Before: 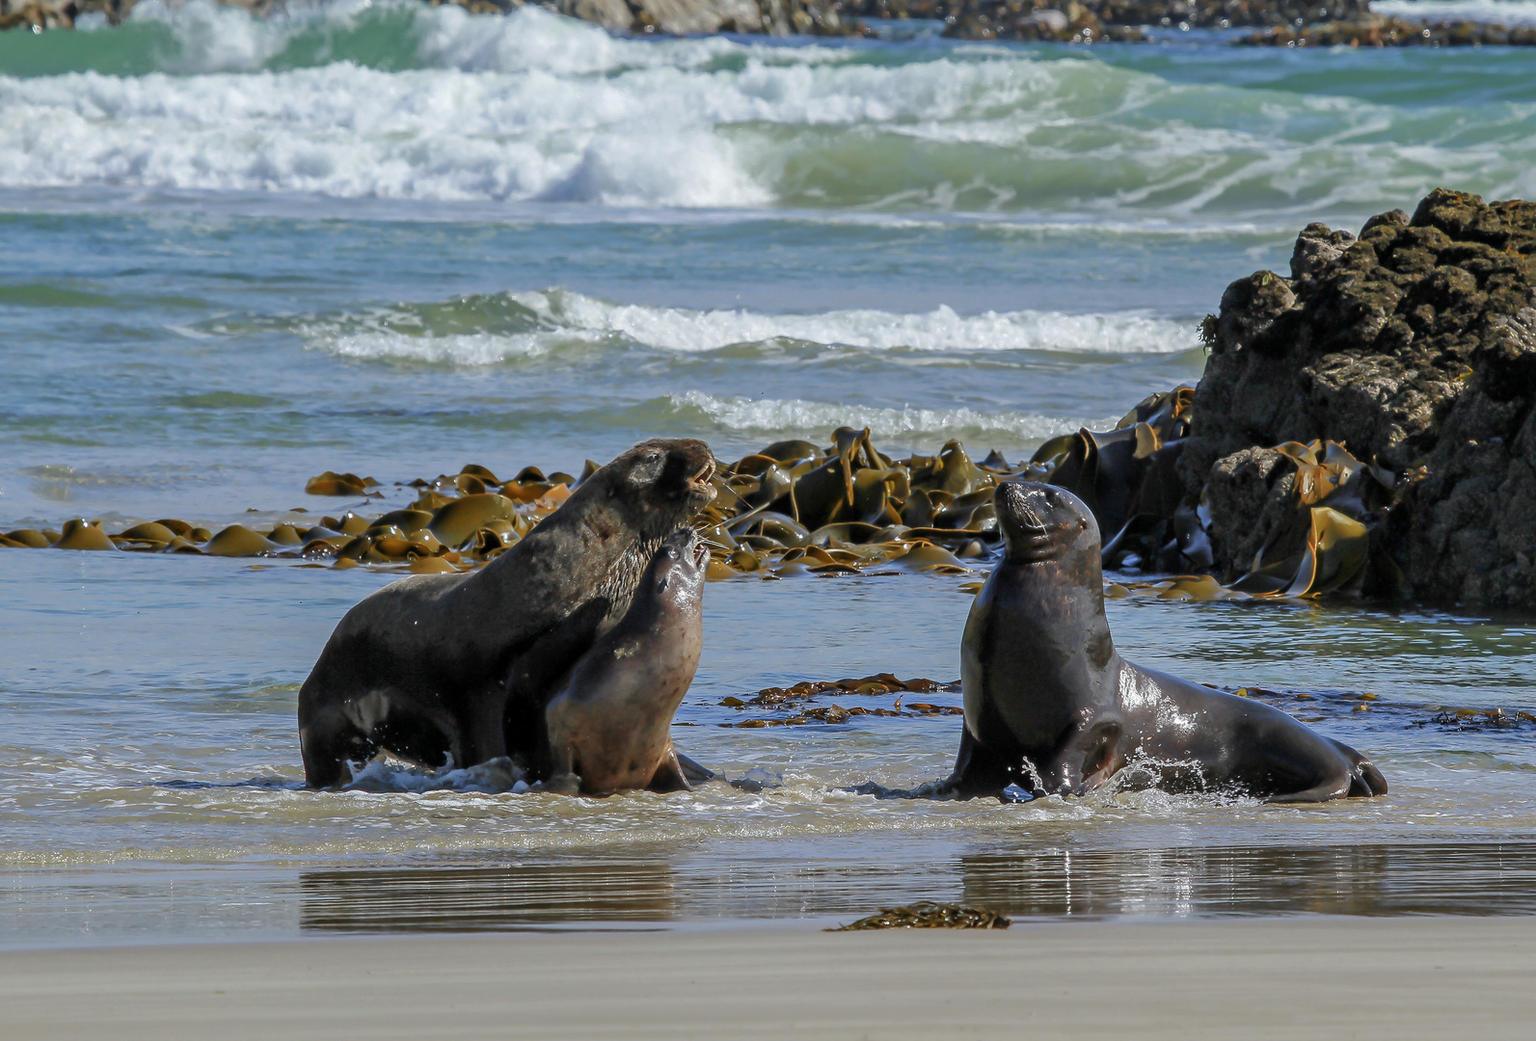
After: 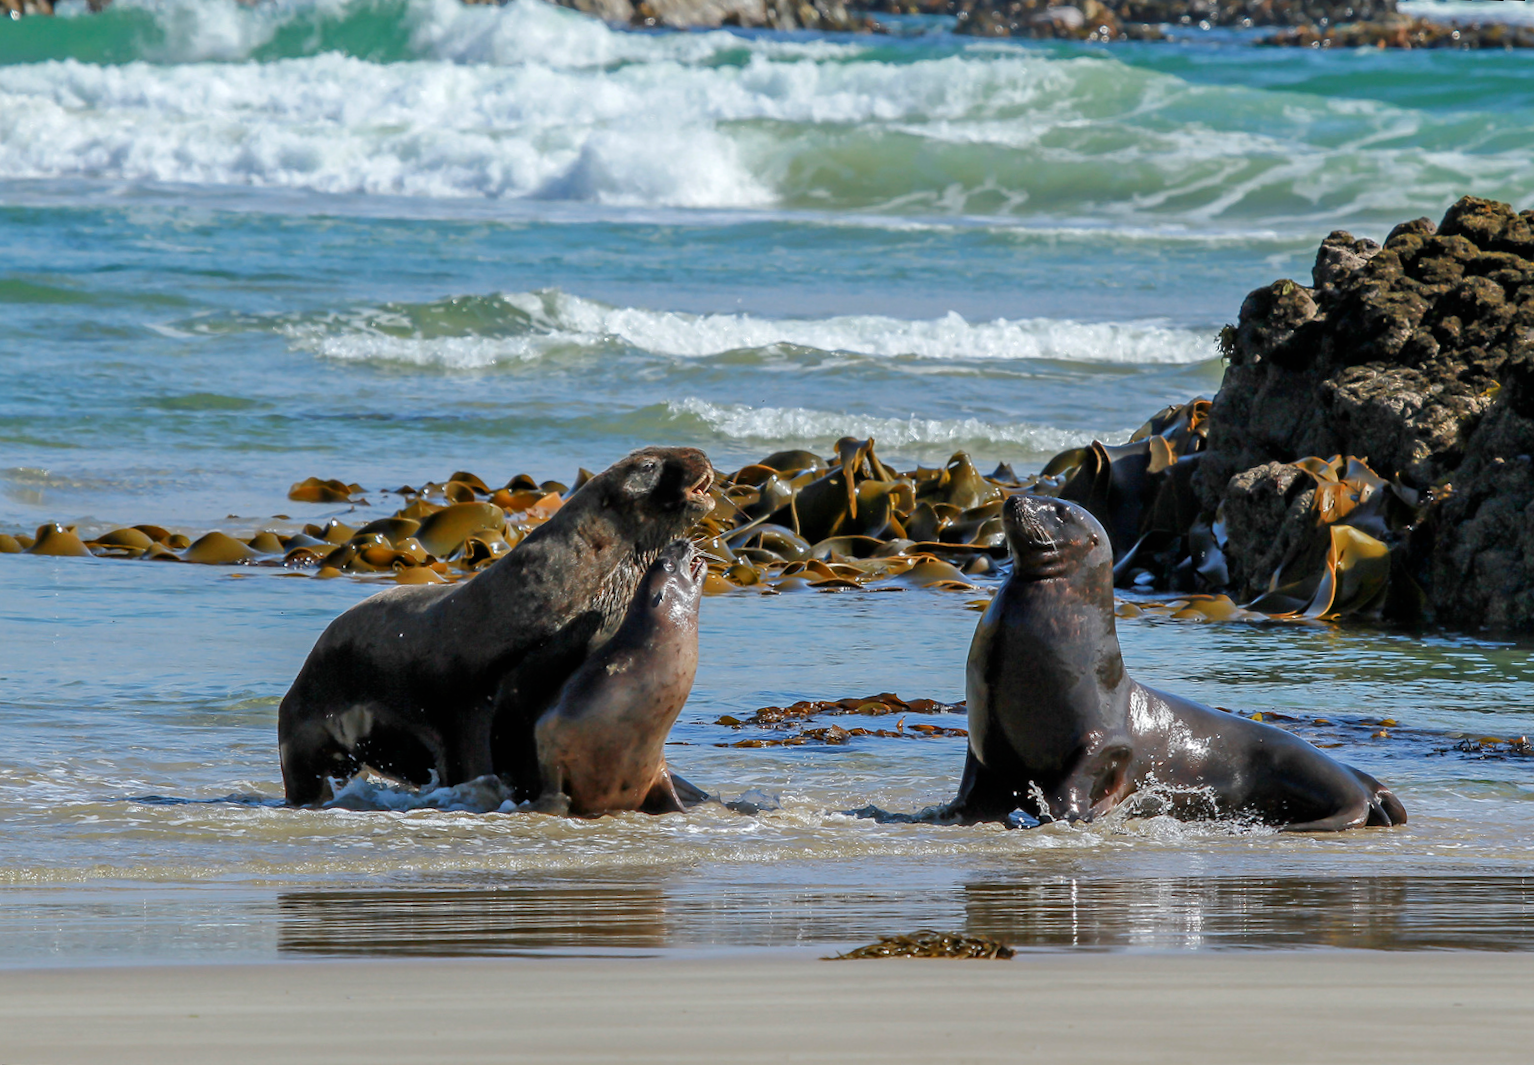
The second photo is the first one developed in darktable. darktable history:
exposure: black level correction 0, exposure 0.5 EV, compensate exposure bias true, compensate highlight preservation false
crop and rotate: angle -2.38°
rotate and perspective: rotation -1.75°, automatic cropping off
